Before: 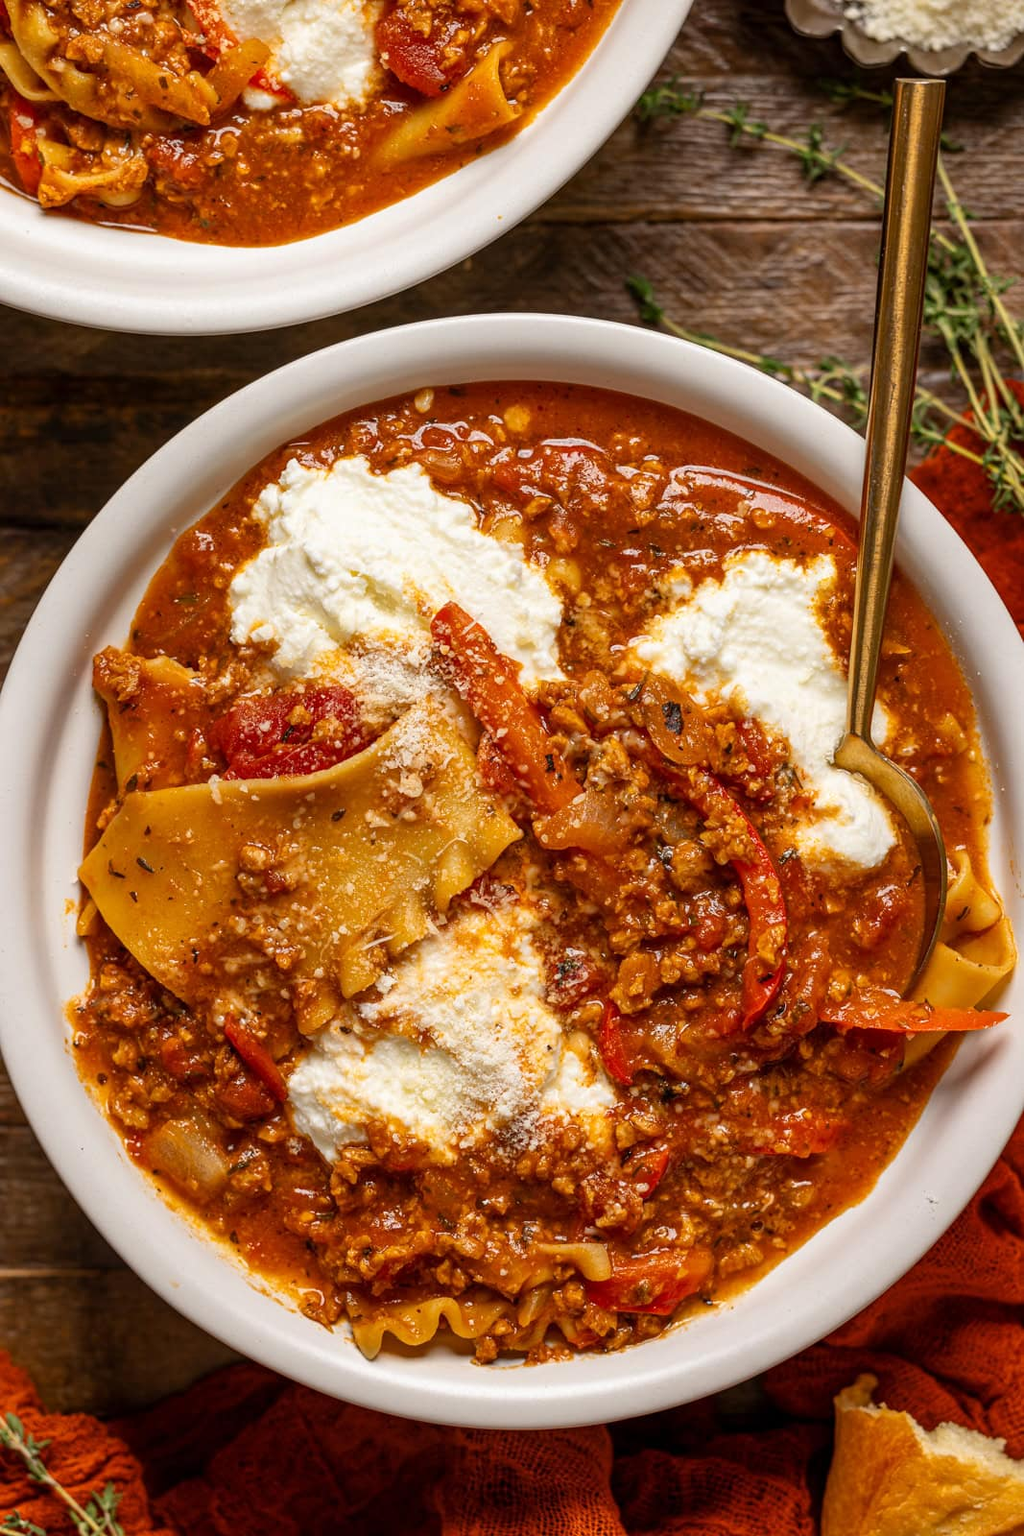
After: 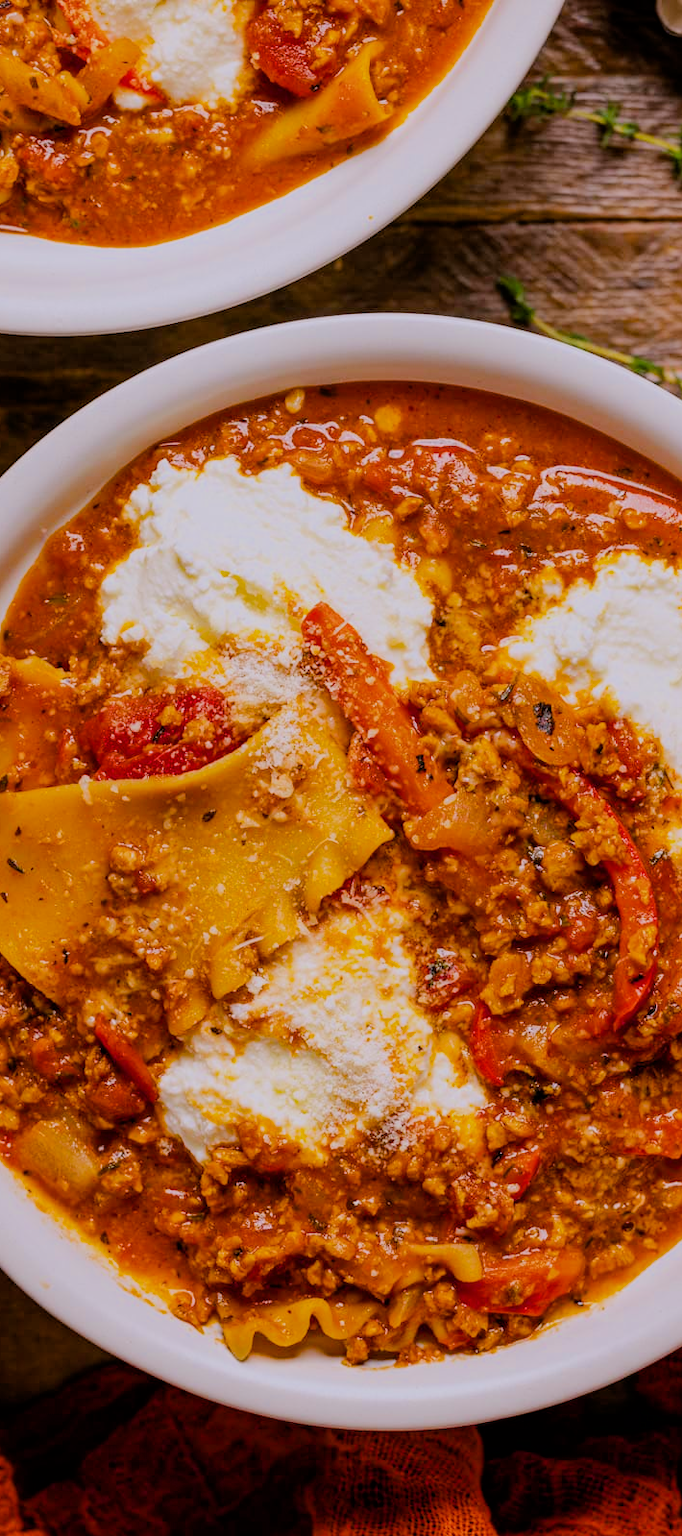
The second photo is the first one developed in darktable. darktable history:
white balance: red 1.004, blue 1.096
color balance rgb: perceptual saturation grading › global saturation 25%, perceptual brilliance grading › mid-tones 10%, perceptual brilliance grading › shadows 15%, global vibrance 20%
crop and rotate: left 12.673%, right 20.66%
filmic rgb: black relative exposure -7.15 EV, white relative exposure 5.36 EV, hardness 3.02
